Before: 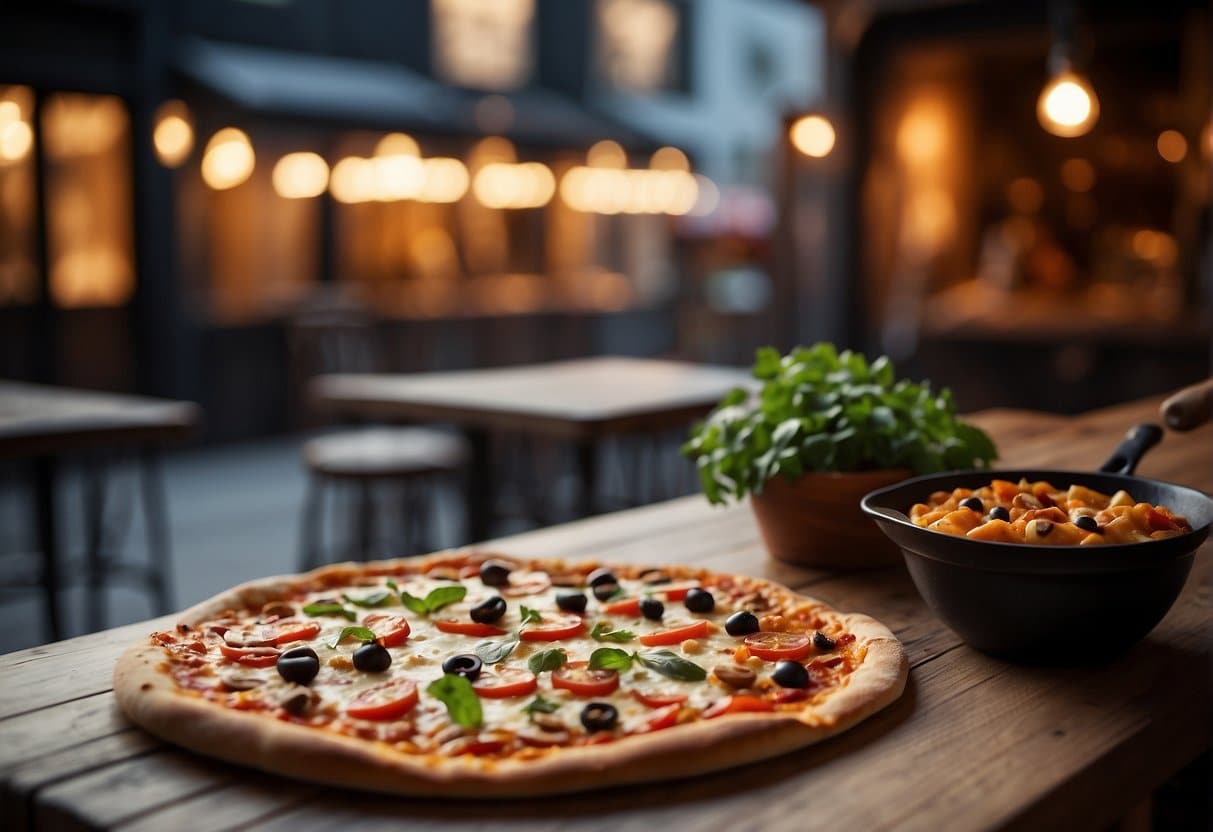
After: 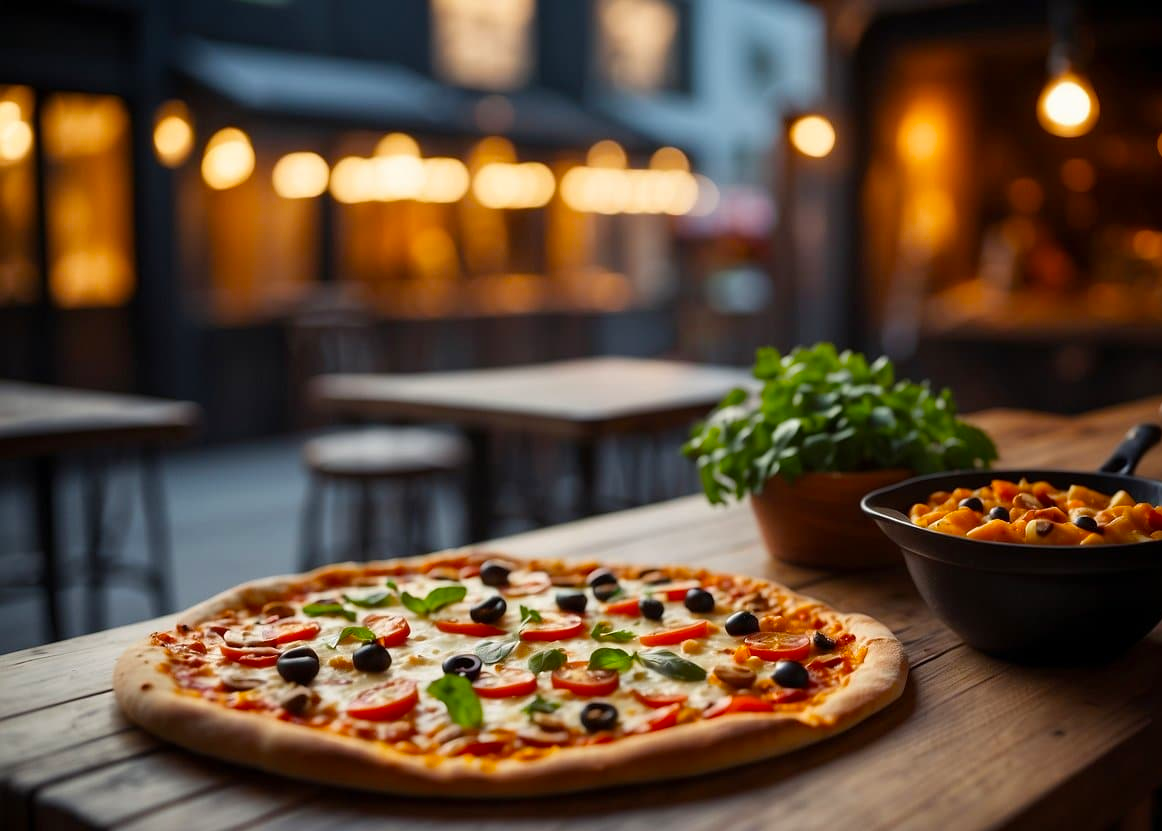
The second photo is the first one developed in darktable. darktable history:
crop: right 4.126%, bottom 0.031%
color balance: output saturation 120%
